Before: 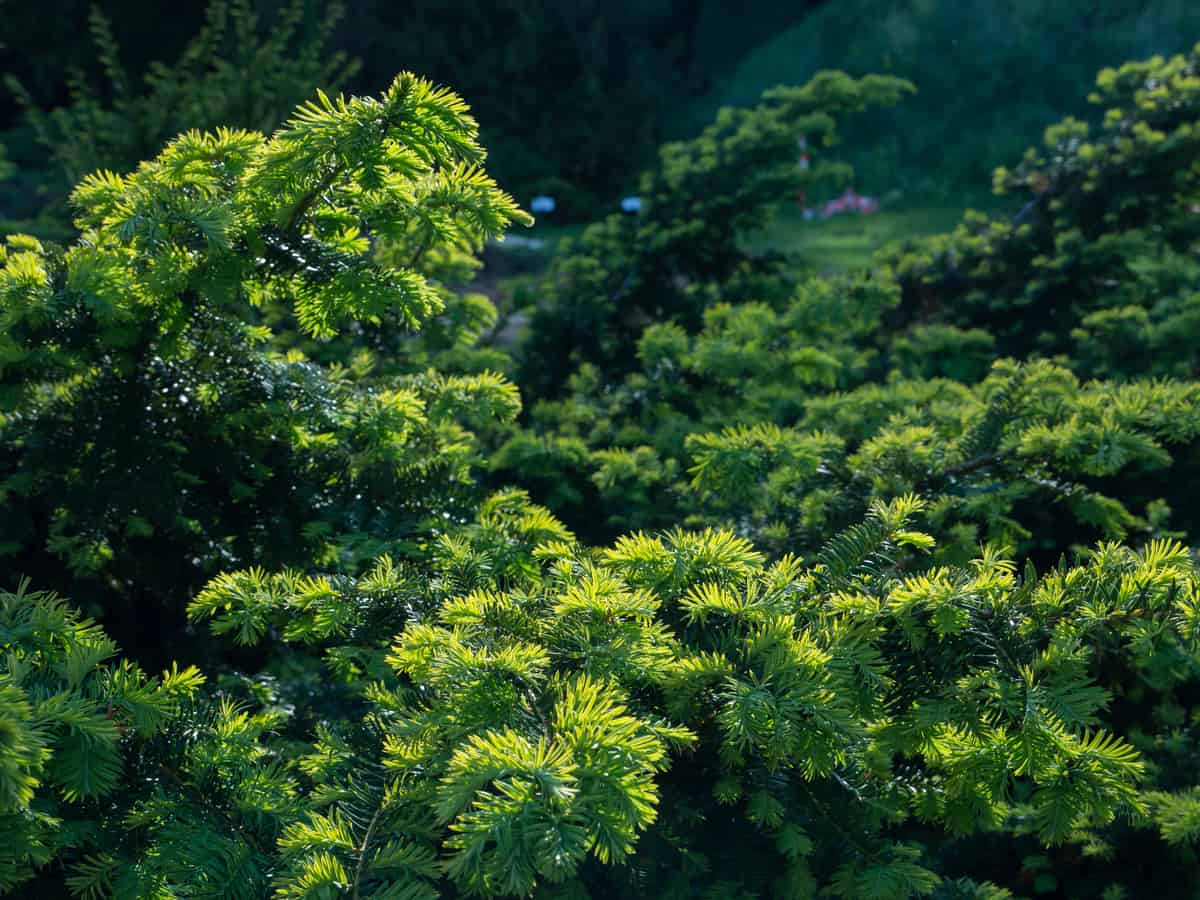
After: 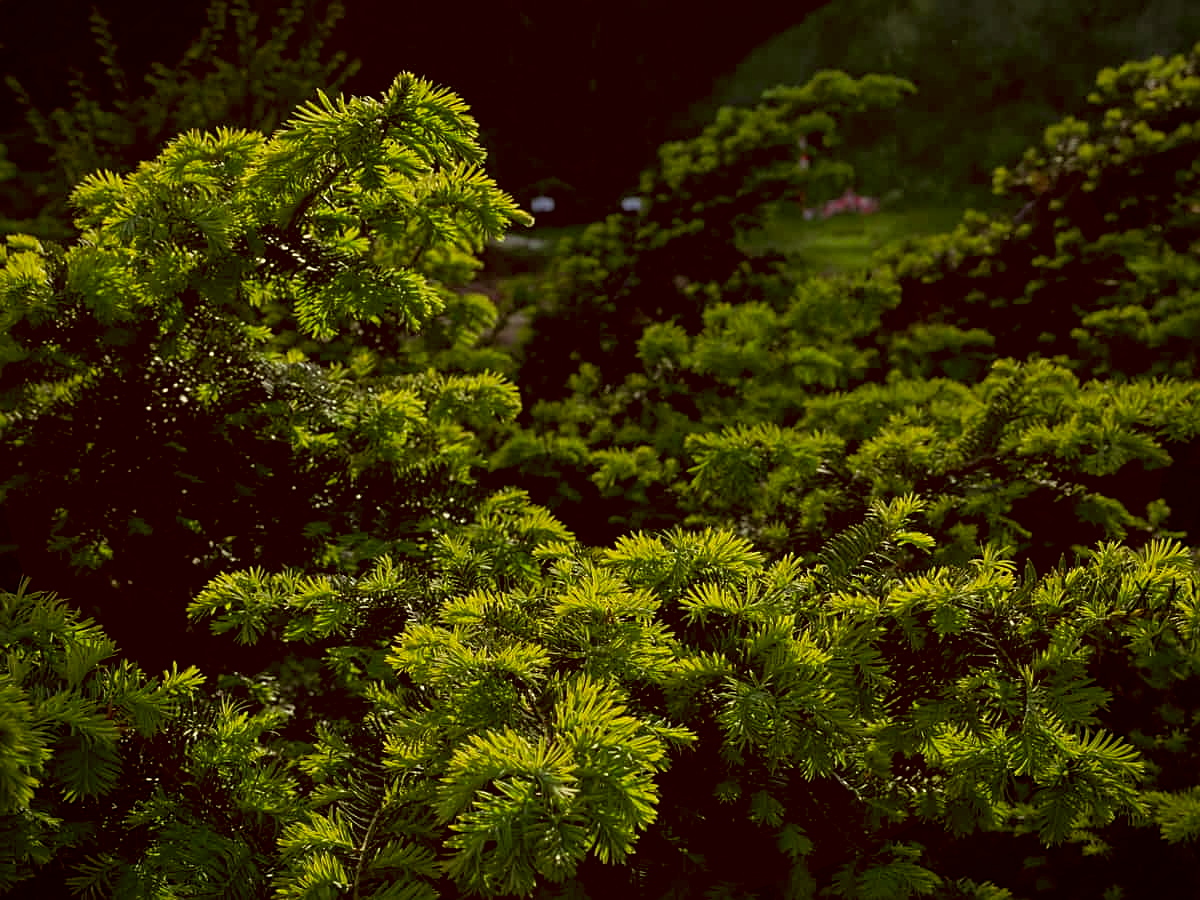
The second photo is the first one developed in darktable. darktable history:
vignetting: fall-off start 97.23%, saturation -0.024, center (-0.033, -0.042), width/height ratio 1.179, unbound false
exposure: black level correction 0.009, exposure -0.637 EV, compensate highlight preservation false
color correction: highlights a* 1.12, highlights b* 24.26, shadows a* 15.58, shadows b* 24.26
sharpen: on, module defaults
